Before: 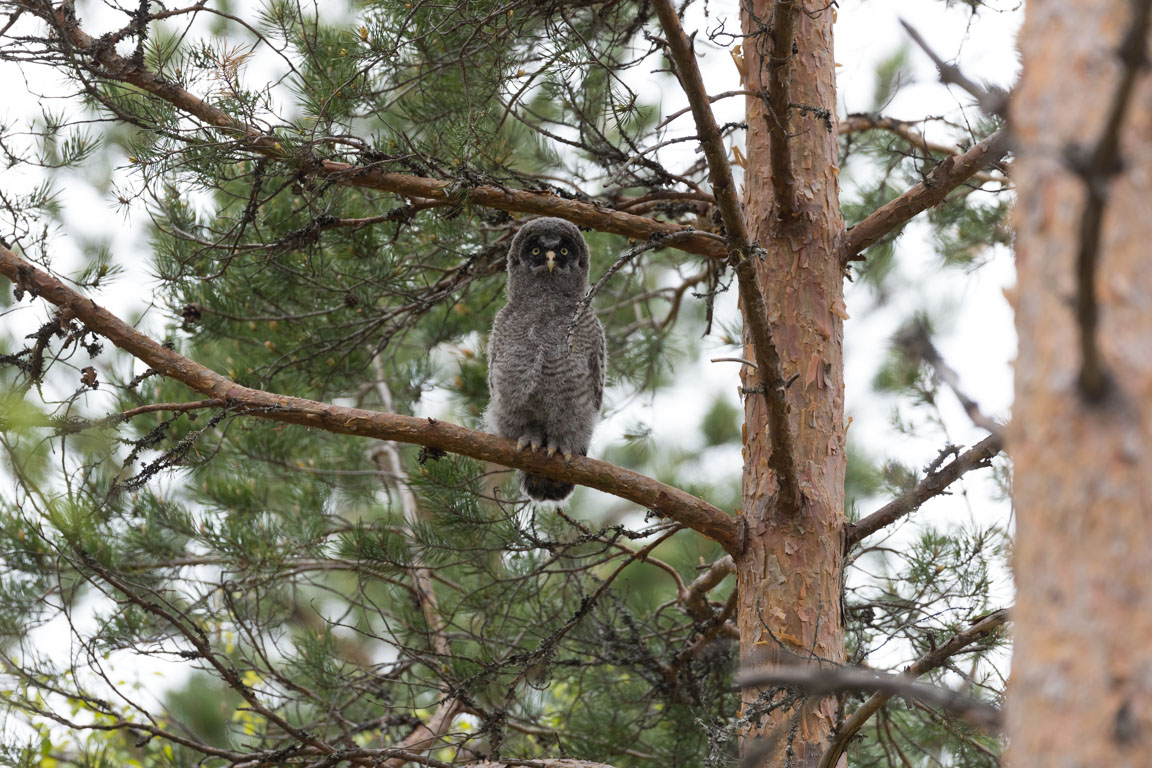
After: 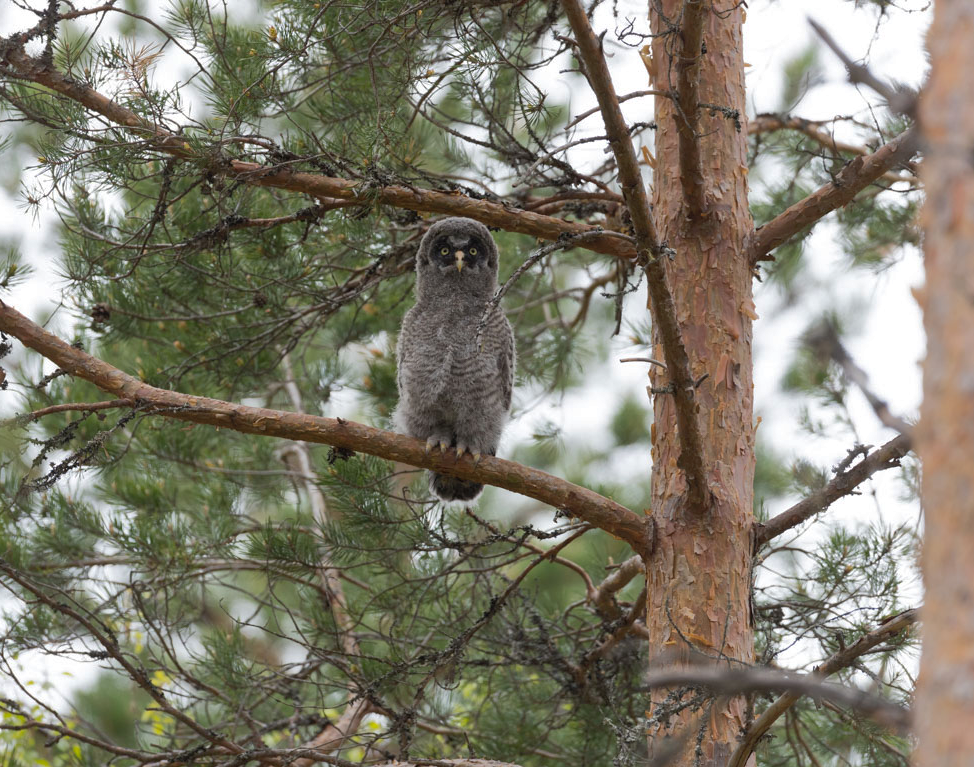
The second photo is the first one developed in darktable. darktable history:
crop: left 7.986%, right 7.463%
shadows and highlights: on, module defaults
